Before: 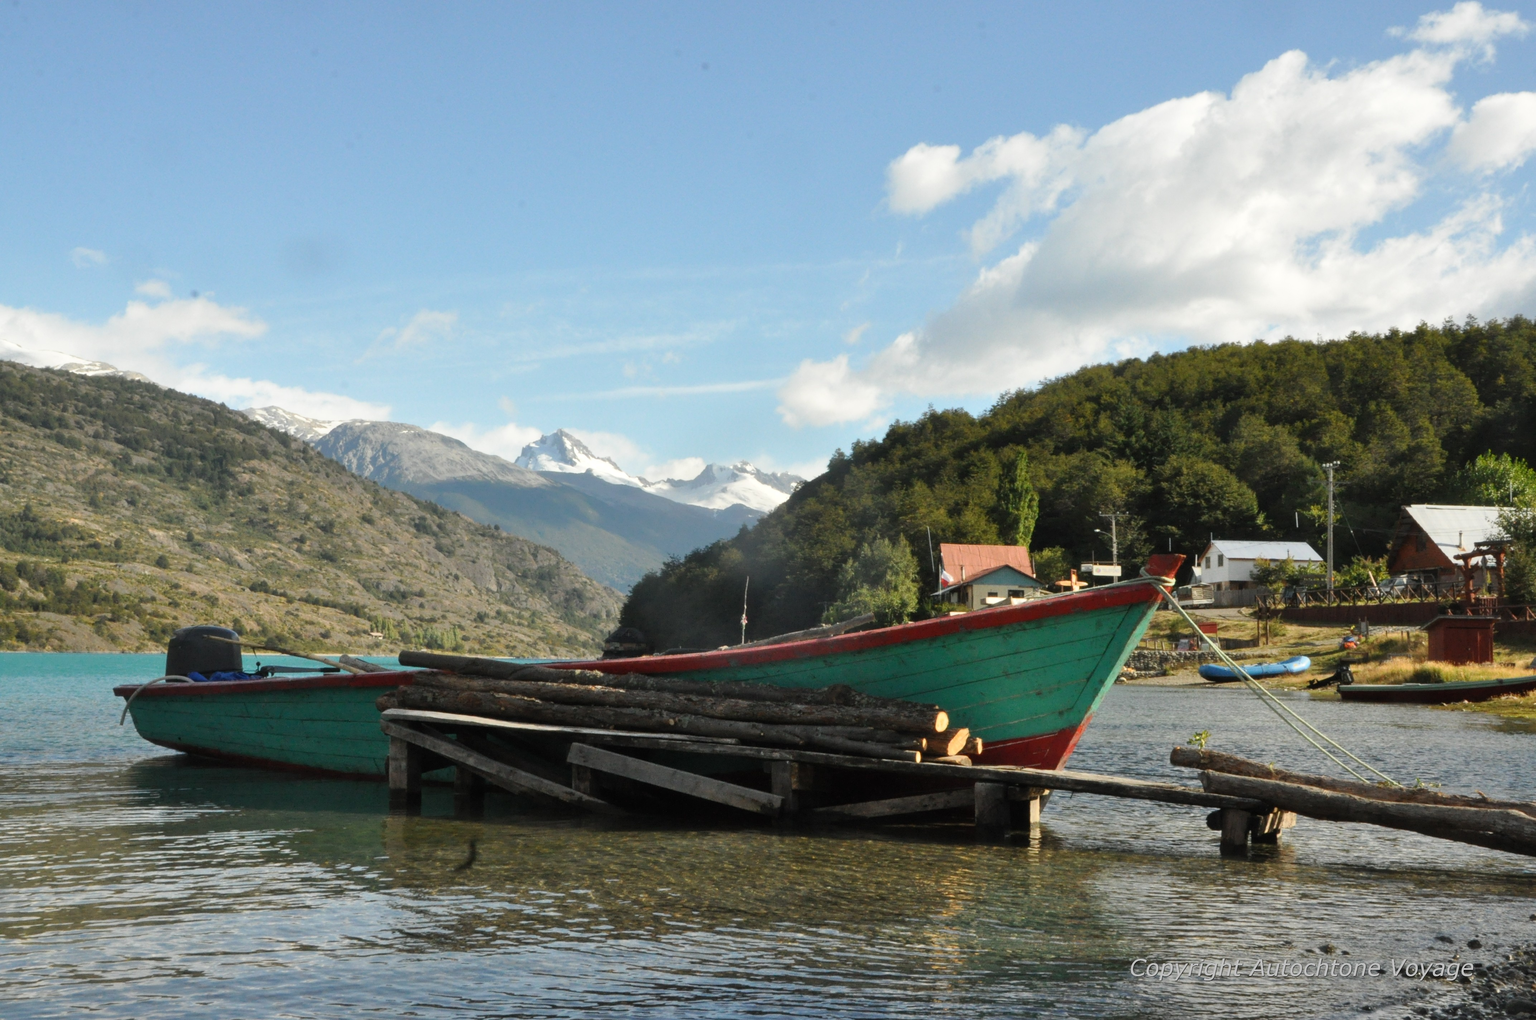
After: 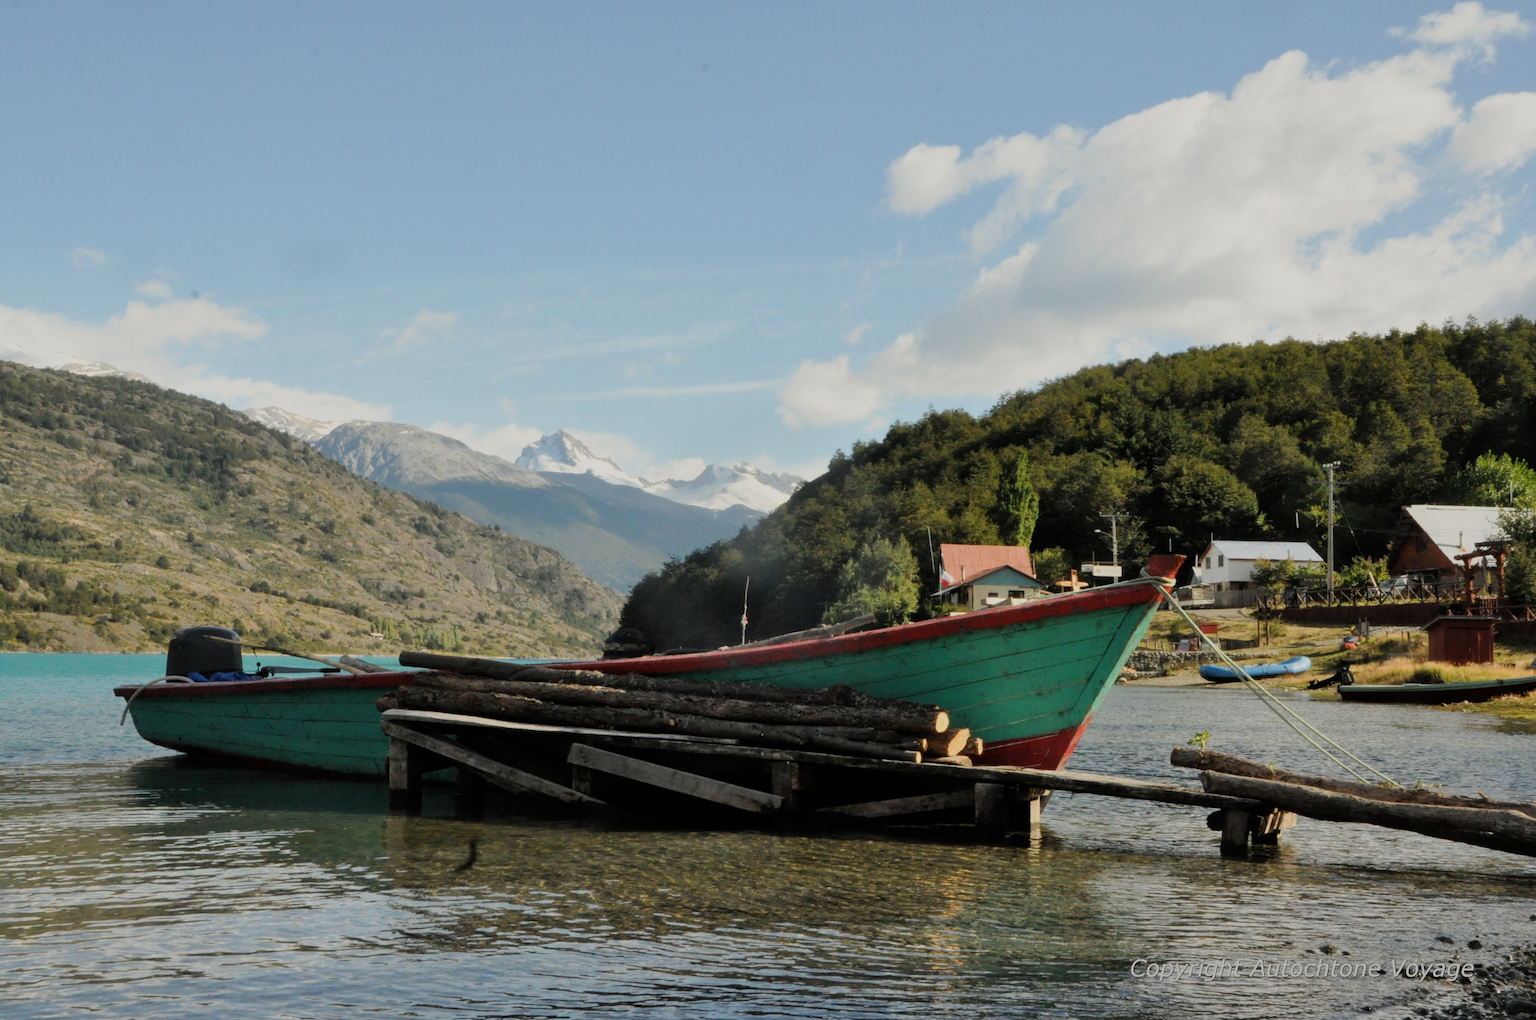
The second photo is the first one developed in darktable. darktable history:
tone equalizer: on, module defaults
filmic rgb: black relative exposure -7.65 EV, white relative exposure 4.56 EV, hardness 3.61
white balance: red 1.009, blue 0.985
